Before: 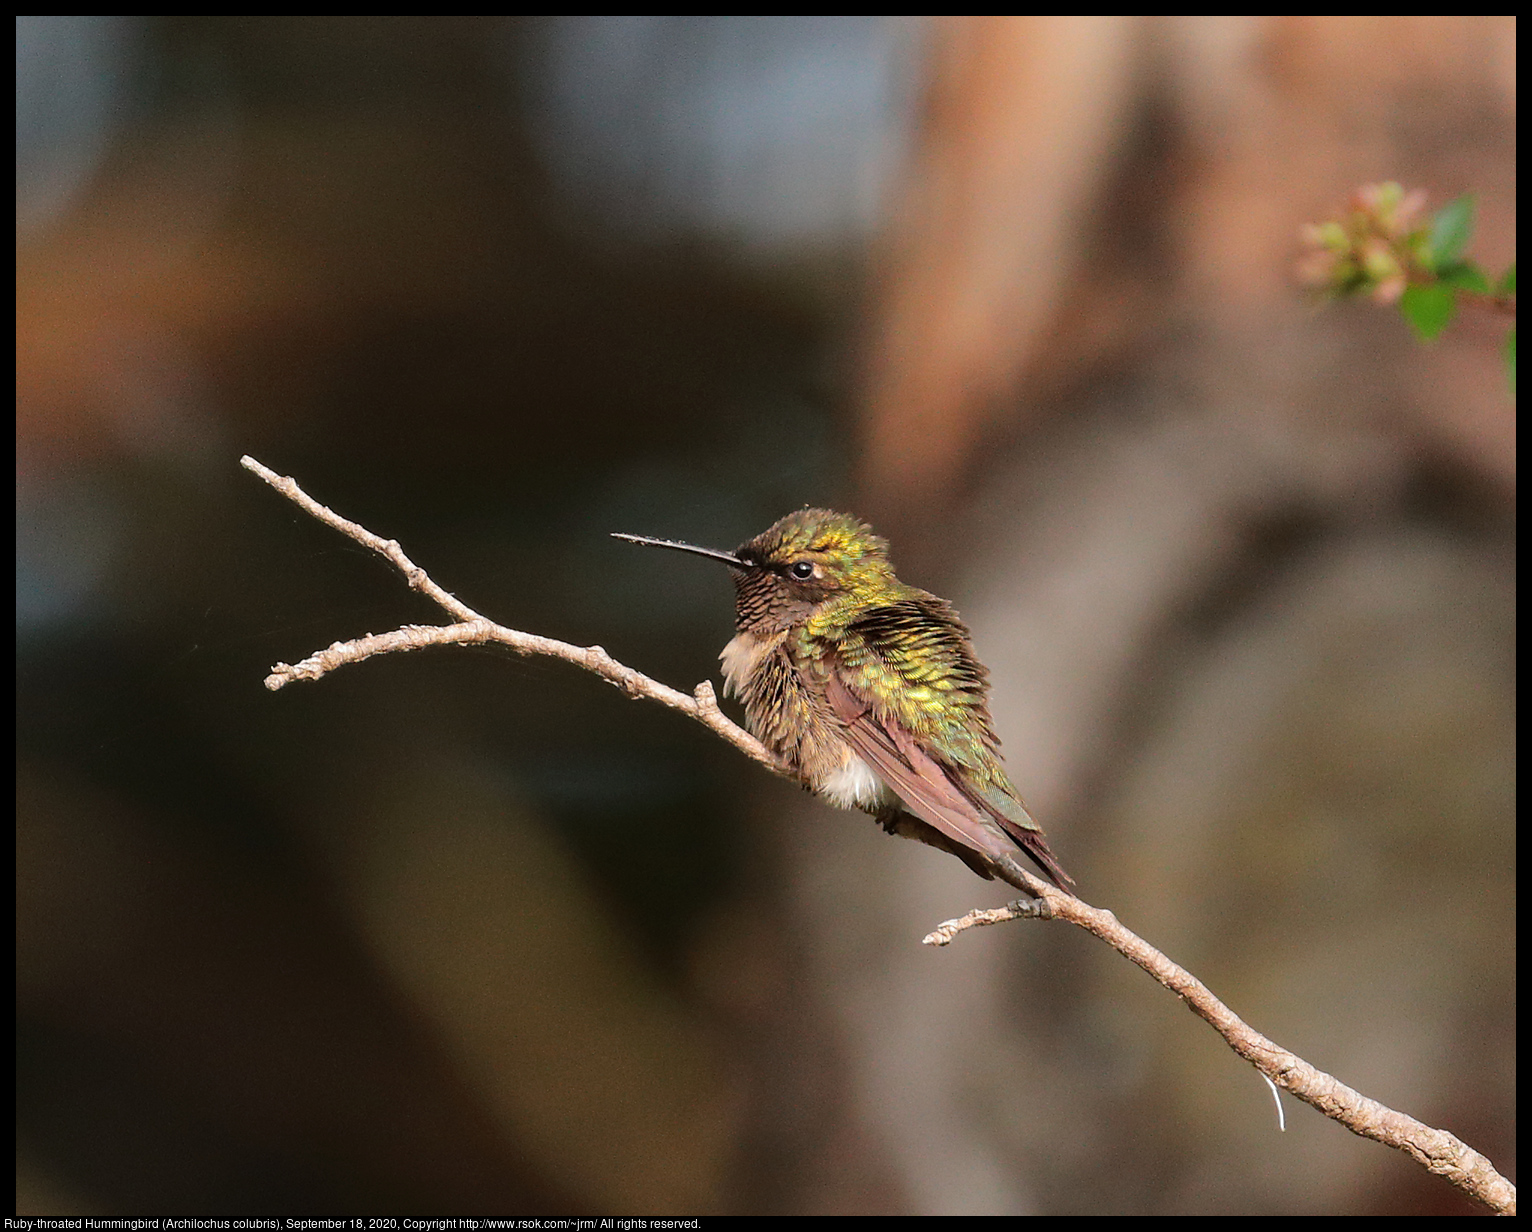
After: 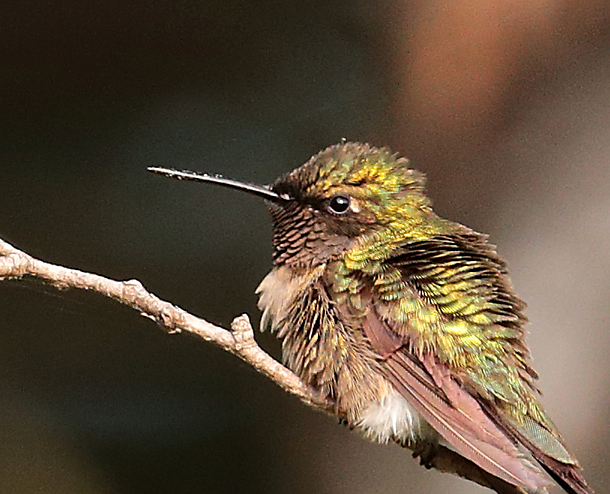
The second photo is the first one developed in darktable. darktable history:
crop: left 30.239%, top 29.777%, right 29.917%, bottom 30.067%
exposure: exposure 0.128 EV, compensate exposure bias true, compensate highlight preservation false
sharpen: on, module defaults
